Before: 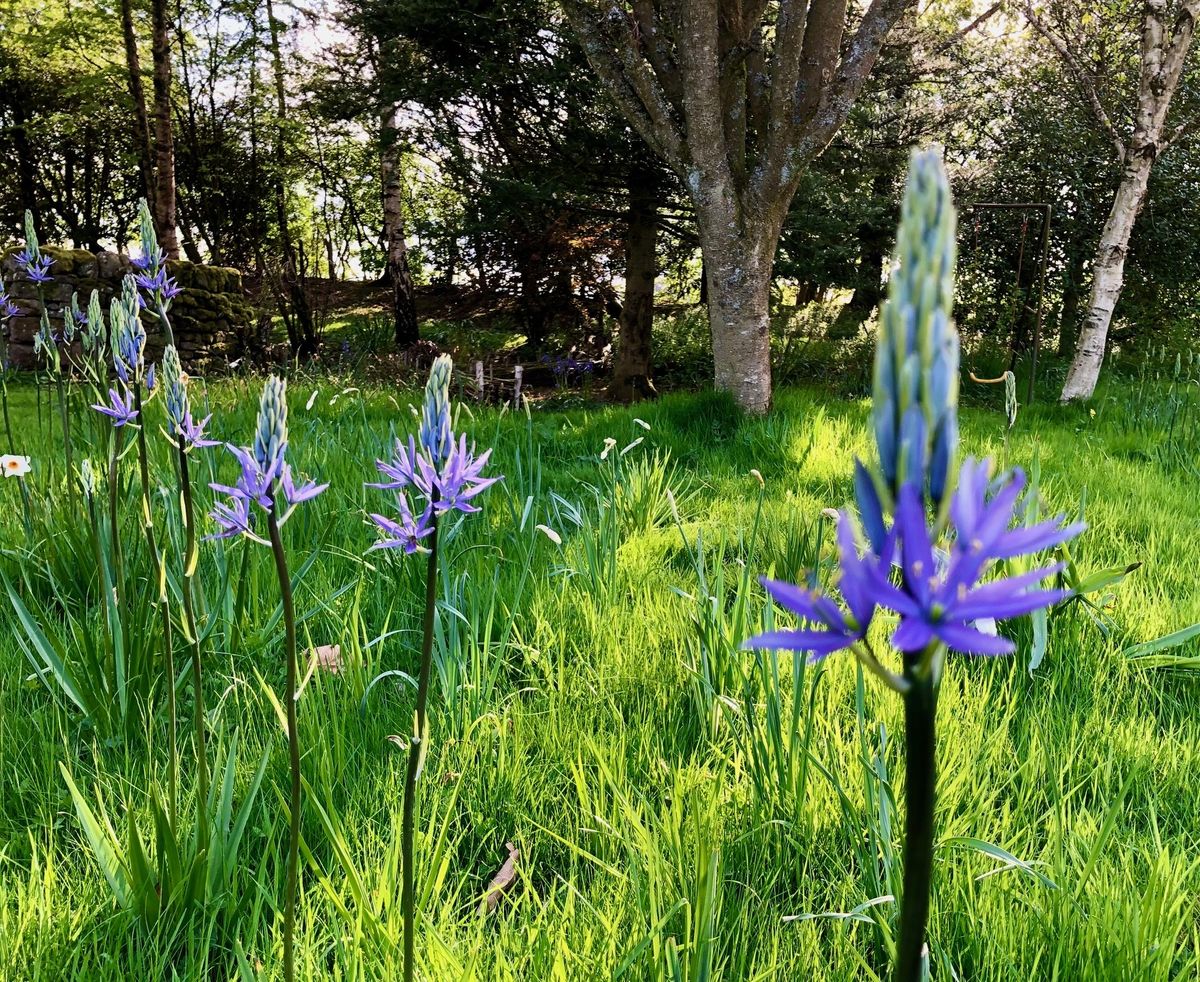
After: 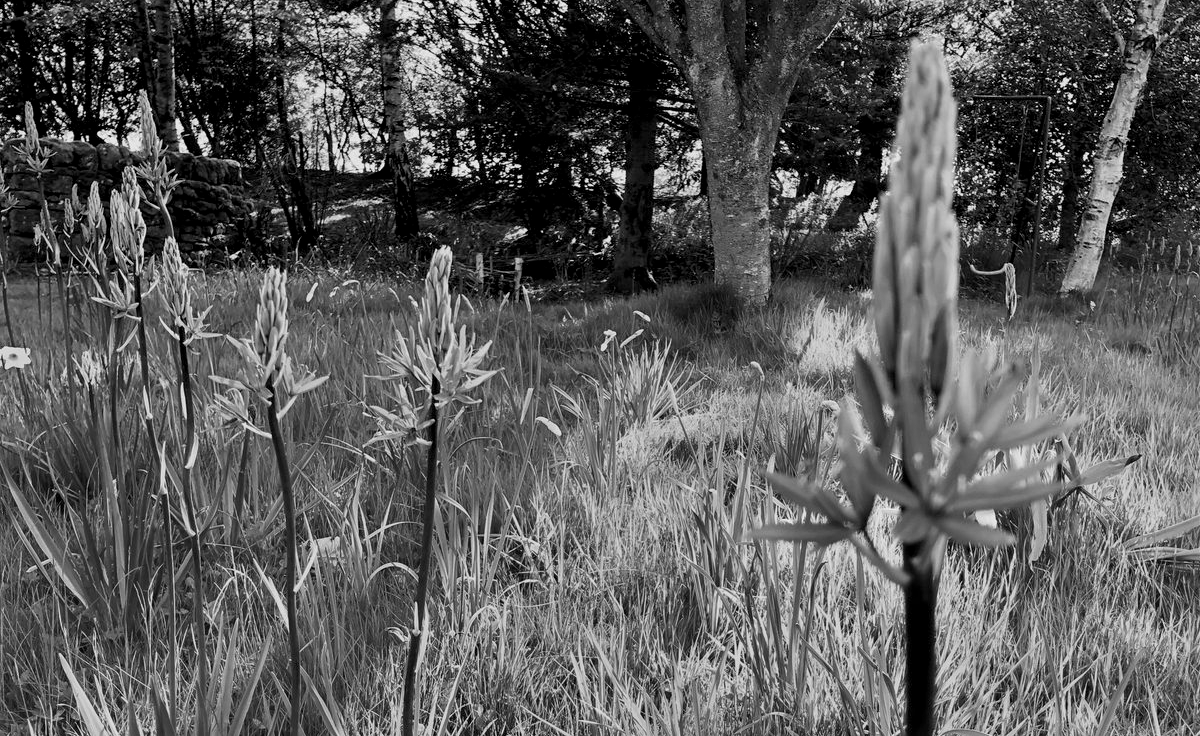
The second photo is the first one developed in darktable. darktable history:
monochrome: a 14.95, b -89.96
crop: top 11.038%, bottom 13.962%
